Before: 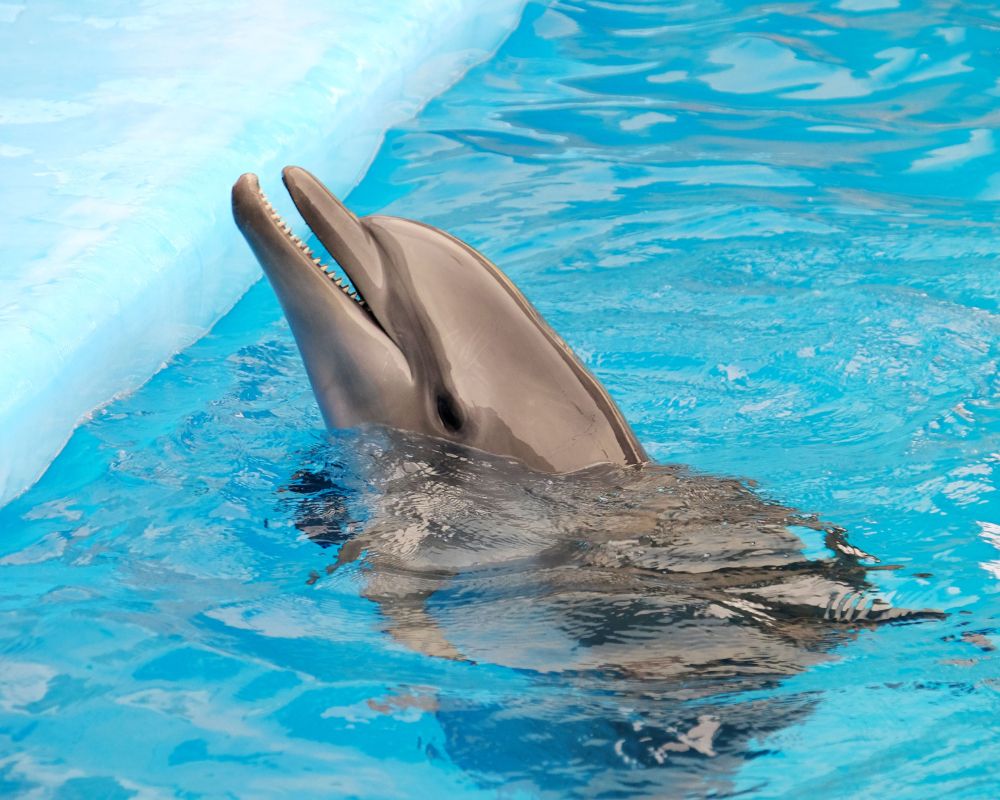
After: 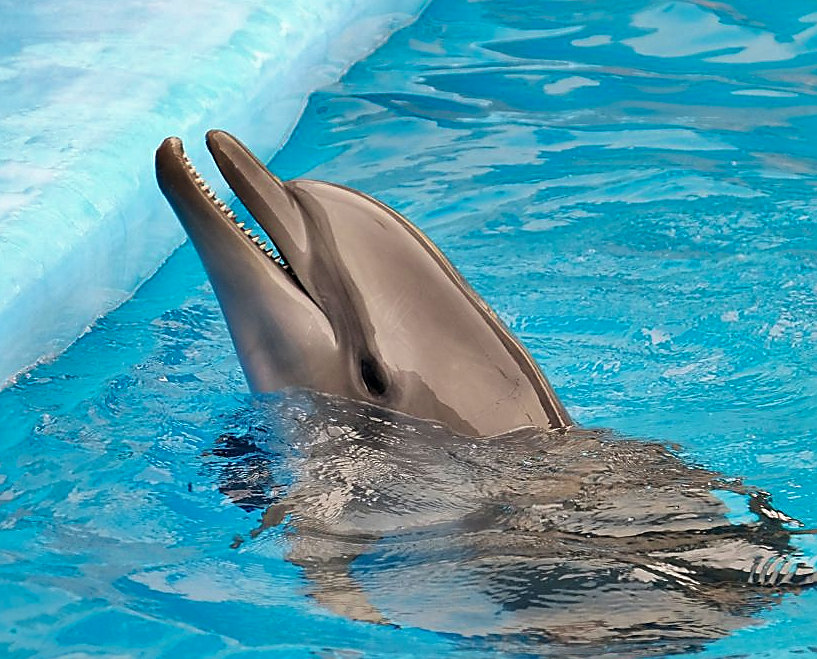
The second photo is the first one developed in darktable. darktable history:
crop and rotate: left 7.649%, top 4.517%, right 10.578%, bottom 13.098%
shadows and highlights: radius 100.65, shadows 50.58, highlights -64.98, soften with gaussian
sharpen: radius 1.4, amount 1.256, threshold 0.827
